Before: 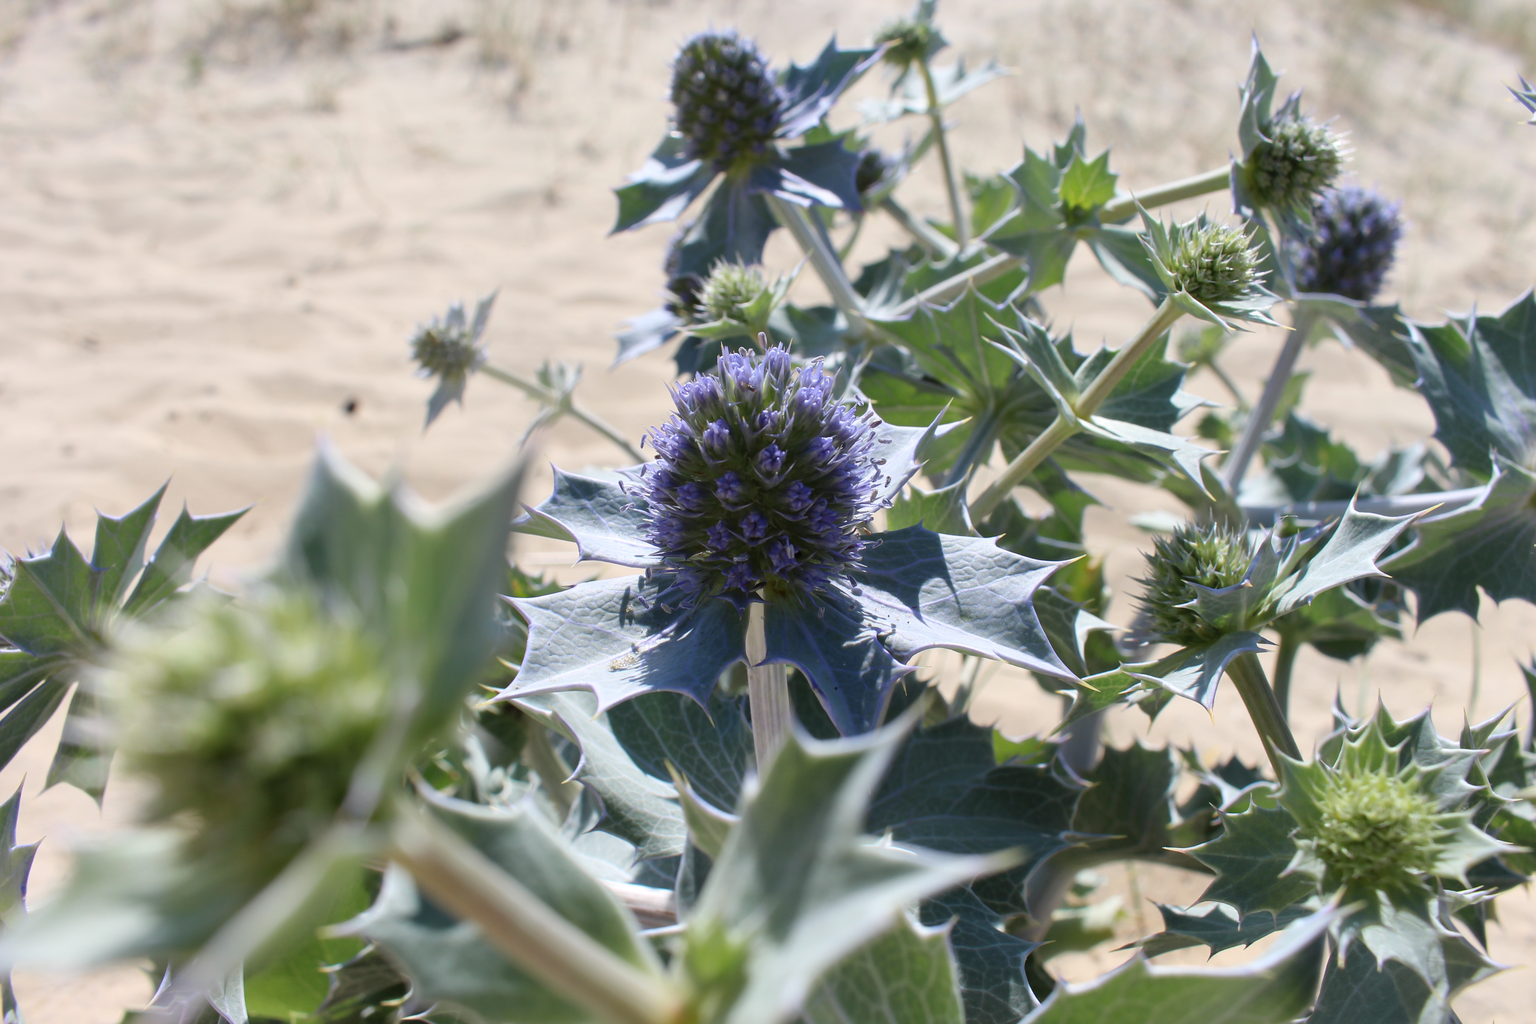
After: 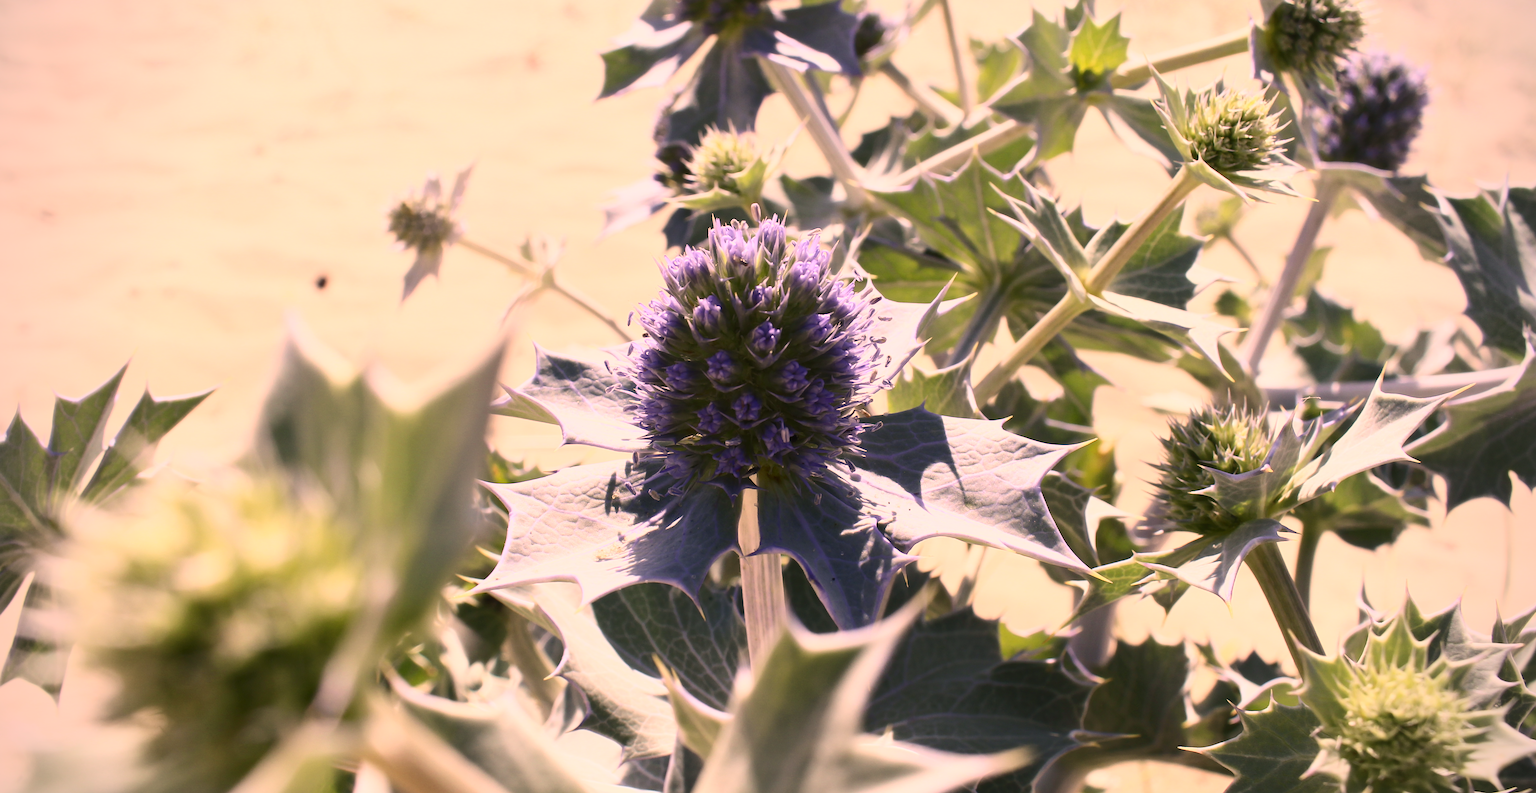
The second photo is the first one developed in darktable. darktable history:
crop and rotate: left 3.01%, top 13.657%, right 2.196%, bottom 12.834%
vignetting: brightness -0.481
tone curve: curves: ch0 [(0, 0) (0.003, 0.019) (0.011, 0.022) (0.025, 0.03) (0.044, 0.049) (0.069, 0.08) (0.1, 0.111) (0.136, 0.144) (0.177, 0.189) (0.224, 0.23) (0.277, 0.285) (0.335, 0.356) (0.399, 0.428) (0.468, 0.511) (0.543, 0.597) (0.623, 0.682) (0.709, 0.773) (0.801, 0.865) (0.898, 0.945) (1, 1)], color space Lab, independent channels, preserve colors none
contrast brightness saturation: contrast 0.237, brightness 0.091
color correction: highlights a* 21.7, highlights b* 21.9
